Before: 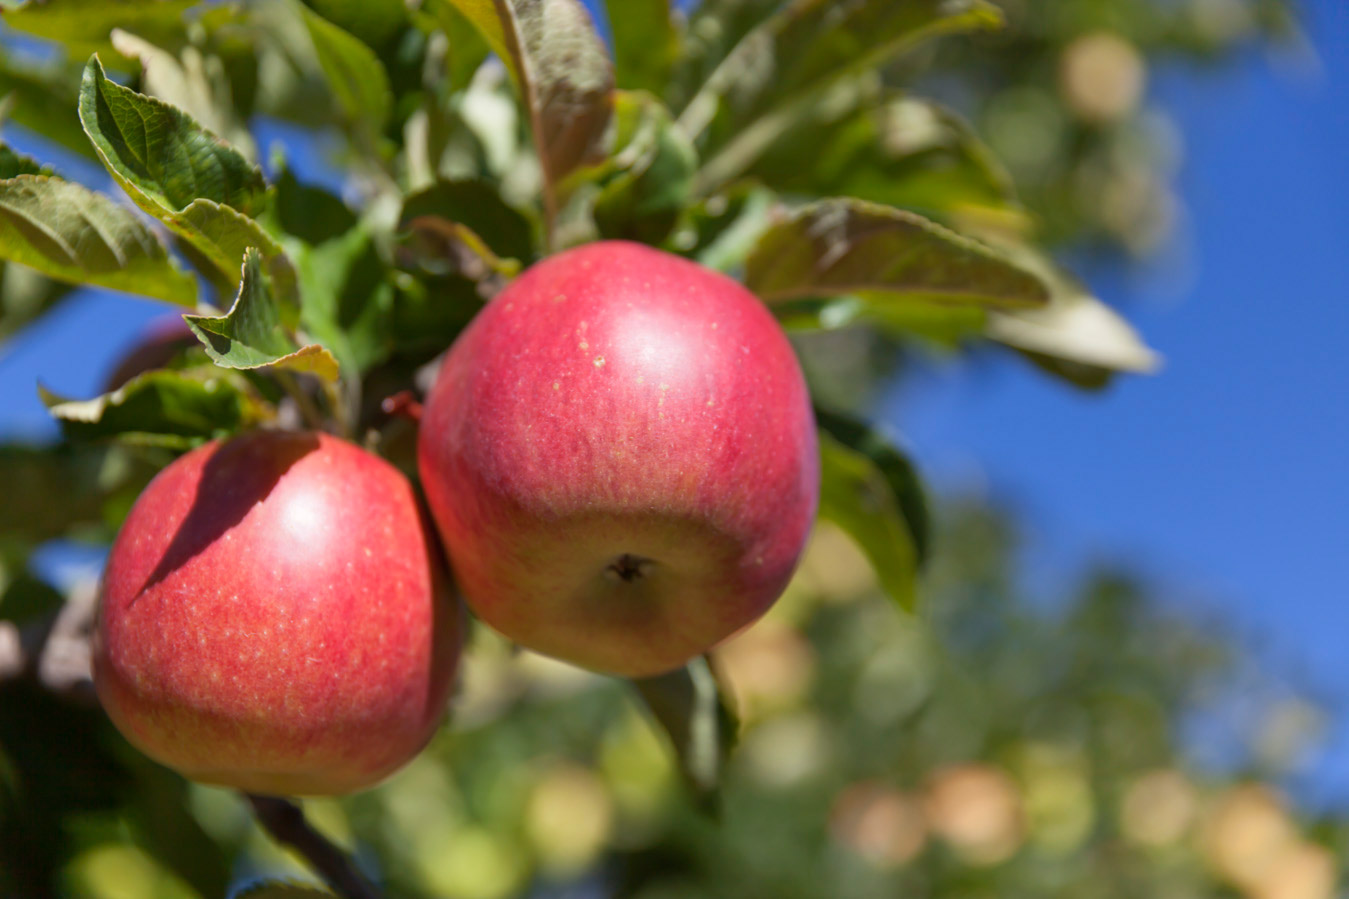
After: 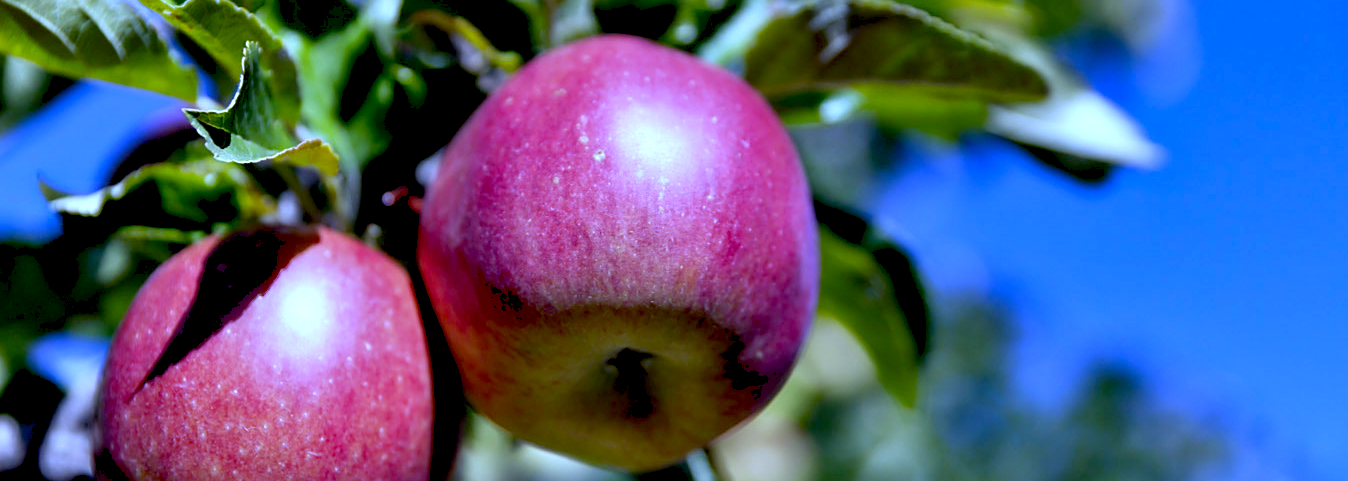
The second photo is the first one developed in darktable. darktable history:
levels: levels [0, 0.492, 0.984]
crop and rotate: top 23.043%, bottom 23.437%
exposure: black level correction 0.025, exposure 0.182 EV, compensate highlight preservation false
white balance: red 0.766, blue 1.537
contrast equalizer: y [[0.514, 0.573, 0.581, 0.508, 0.5, 0.5], [0.5 ×6], [0.5 ×6], [0 ×6], [0 ×6]]
sharpen: on, module defaults
